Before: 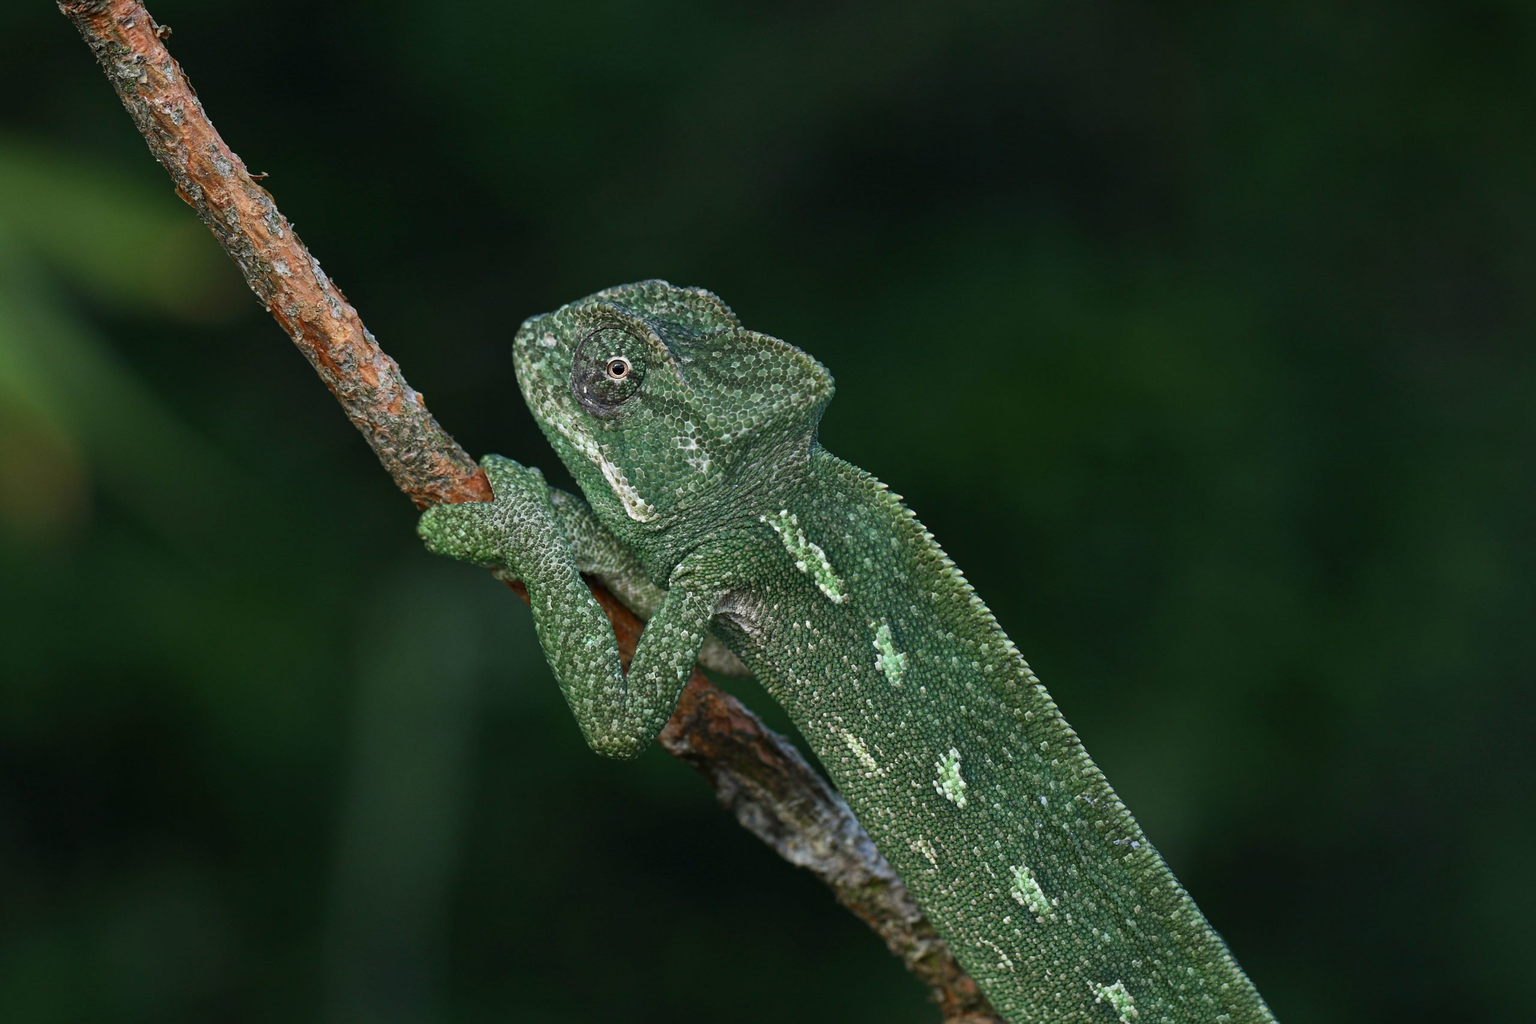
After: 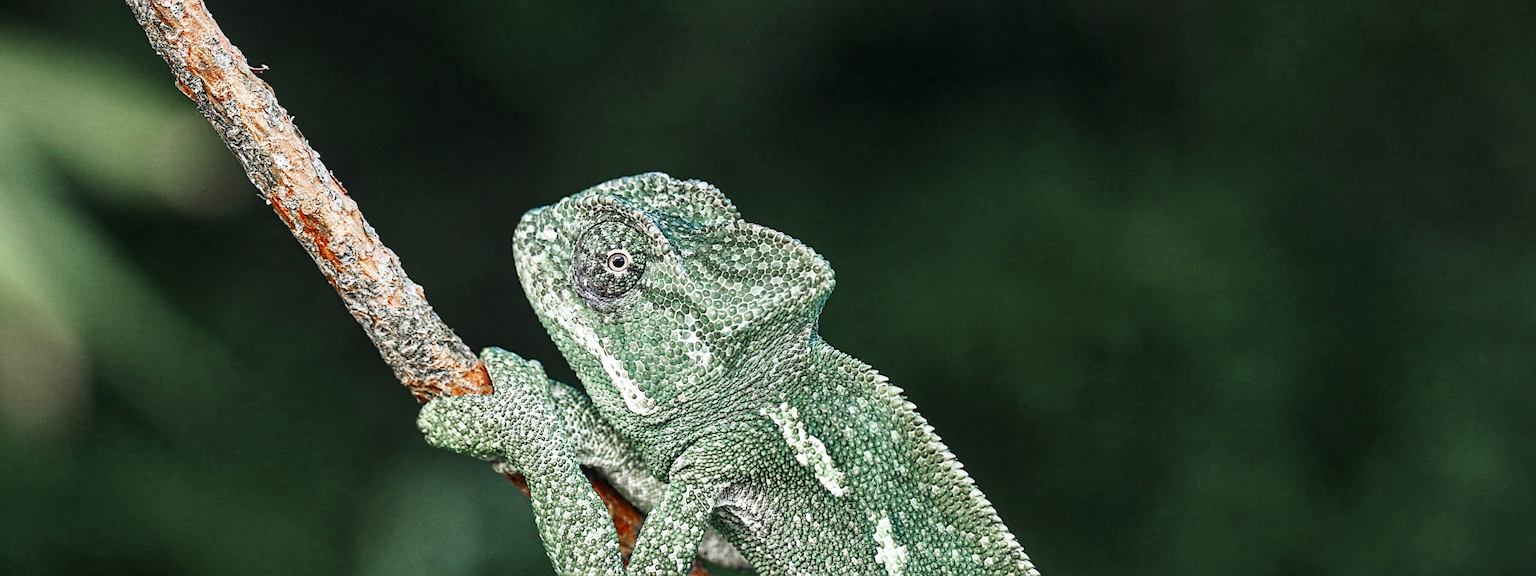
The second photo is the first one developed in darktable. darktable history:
exposure: exposure 0.297 EV, compensate exposure bias true, compensate highlight preservation false
local contrast: on, module defaults
color zones: curves: ch1 [(0, 0.708) (0.088, 0.648) (0.245, 0.187) (0.429, 0.326) (0.571, 0.498) (0.714, 0.5) (0.857, 0.5) (1, 0.708)]
crop and rotate: top 10.521%, bottom 33.197%
base curve: curves: ch0 [(0, 0.003) (0.001, 0.002) (0.006, 0.004) (0.02, 0.022) (0.048, 0.086) (0.094, 0.234) (0.162, 0.431) (0.258, 0.629) (0.385, 0.8) (0.548, 0.918) (0.751, 0.988) (1, 1)], preserve colors none
tone equalizer: edges refinement/feathering 500, mask exposure compensation -1.57 EV, preserve details no
sharpen: on, module defaults
